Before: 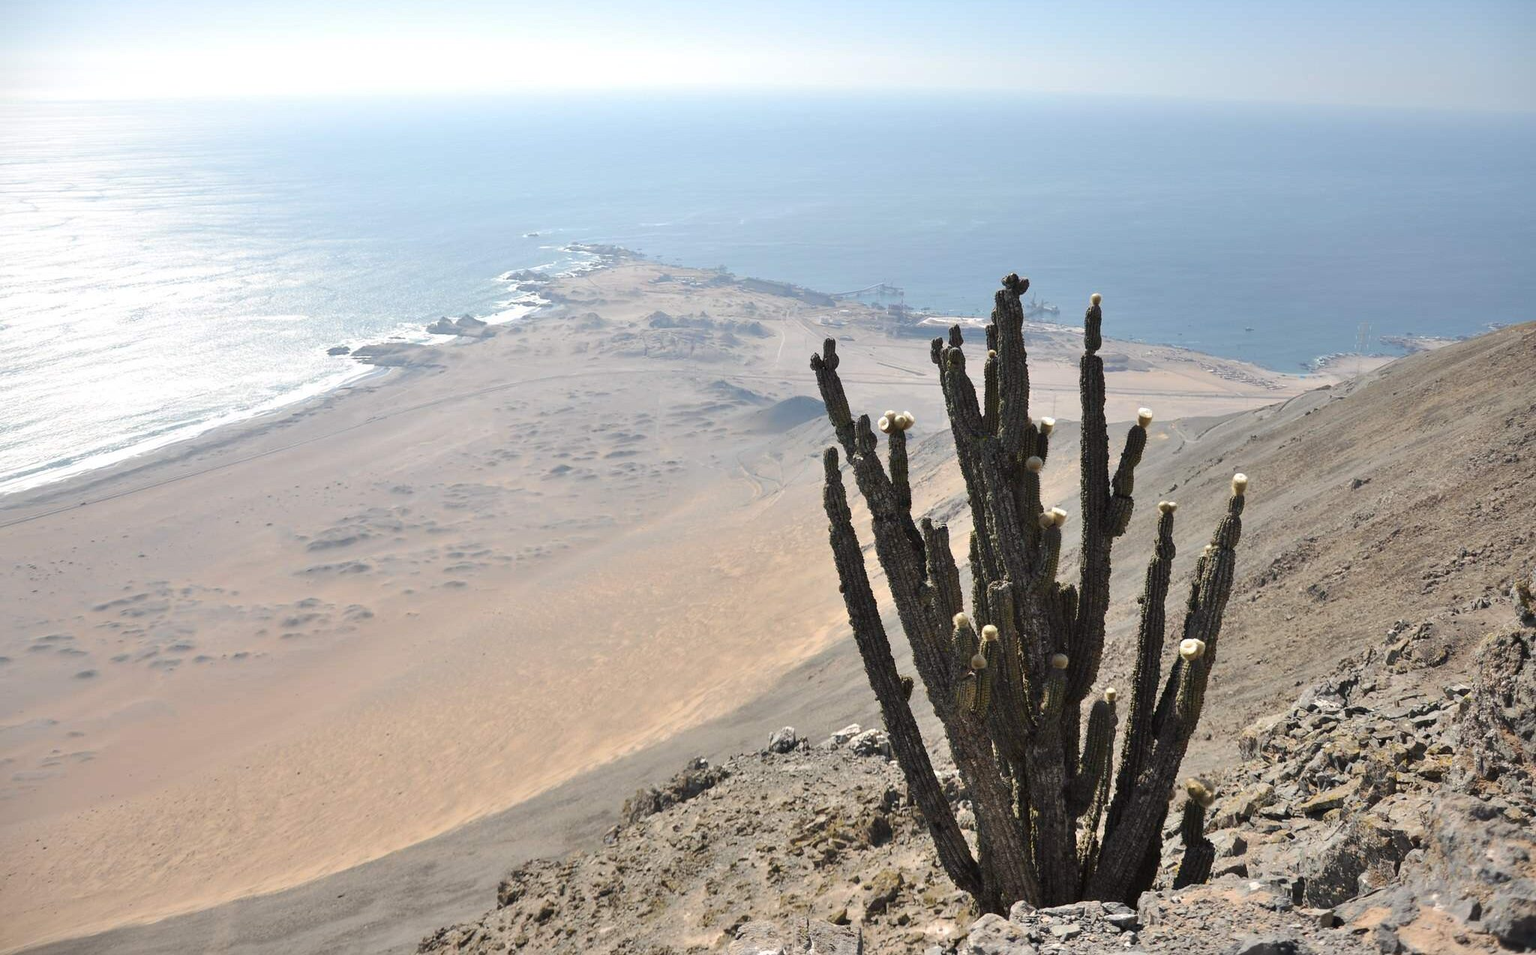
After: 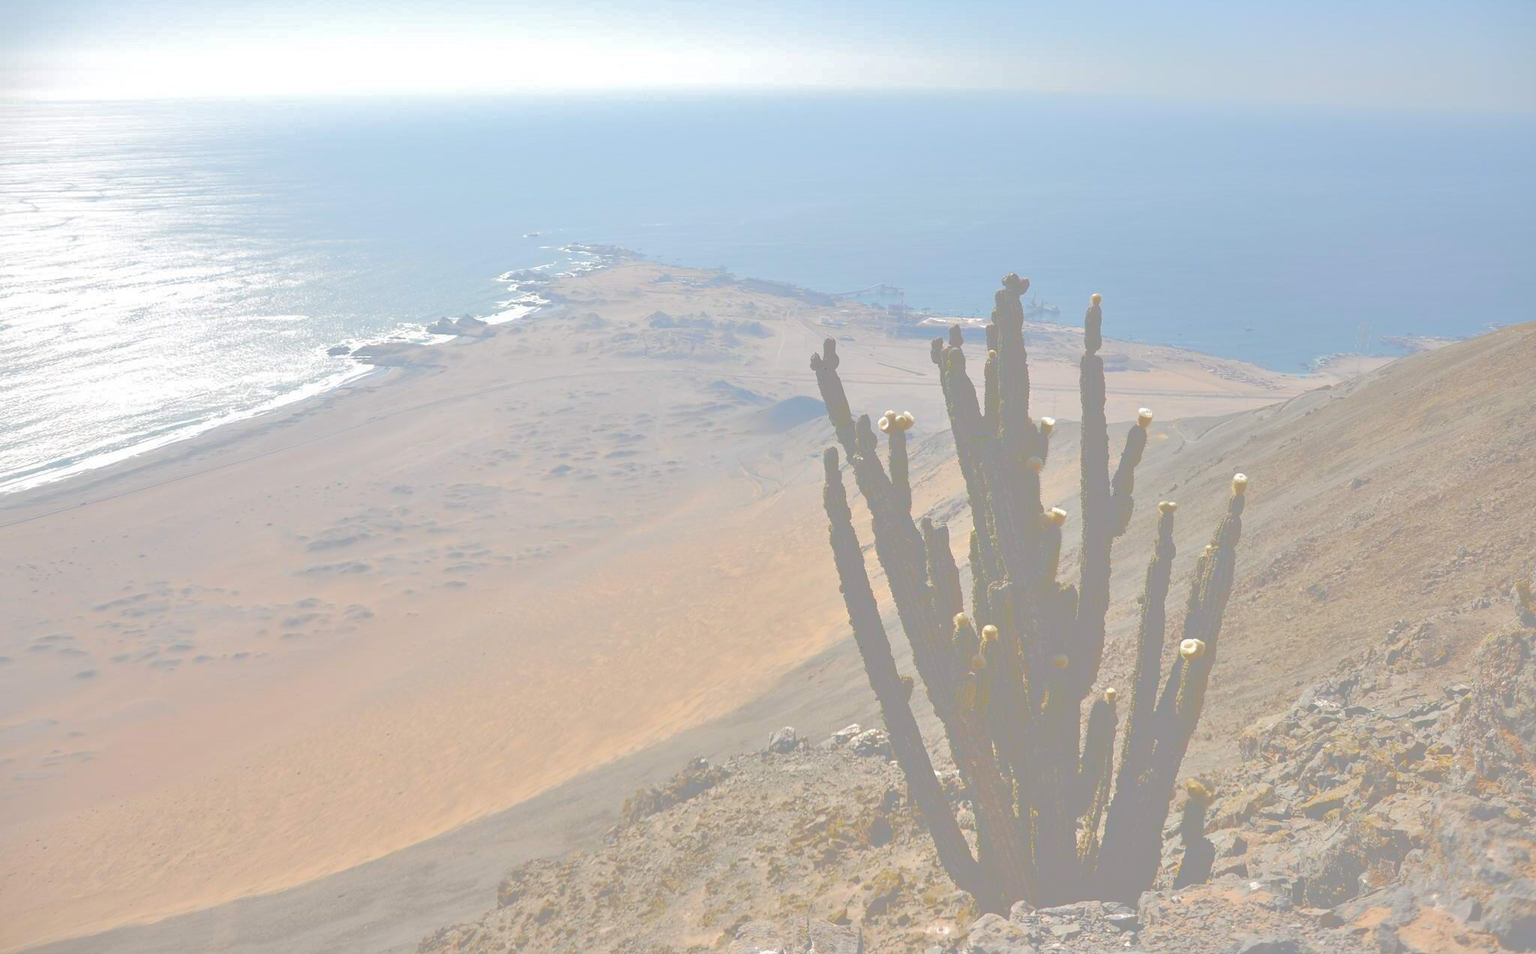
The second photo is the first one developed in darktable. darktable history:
tone curve: curves: ch0 [(0, 0) (0.003, 0.6) (0.011, 0.6) (0.025, 0.601) (0.044, 0.601) (0.069, 0.601) (0.1, 0.601) (0.136, 0.602) (0.177, 0.605) (0.224, 0.609) (0.277, 0.615) (0.335, 0.625) (0.399, 0.633) (0.468, 0.654) (0.543, 0.676) (0.623, 0.71) (0.709, 0.753) (0.801, 0.802) (0.898, 0.85) (1, 1)], color space Lab, independent channels, preserve colors none
